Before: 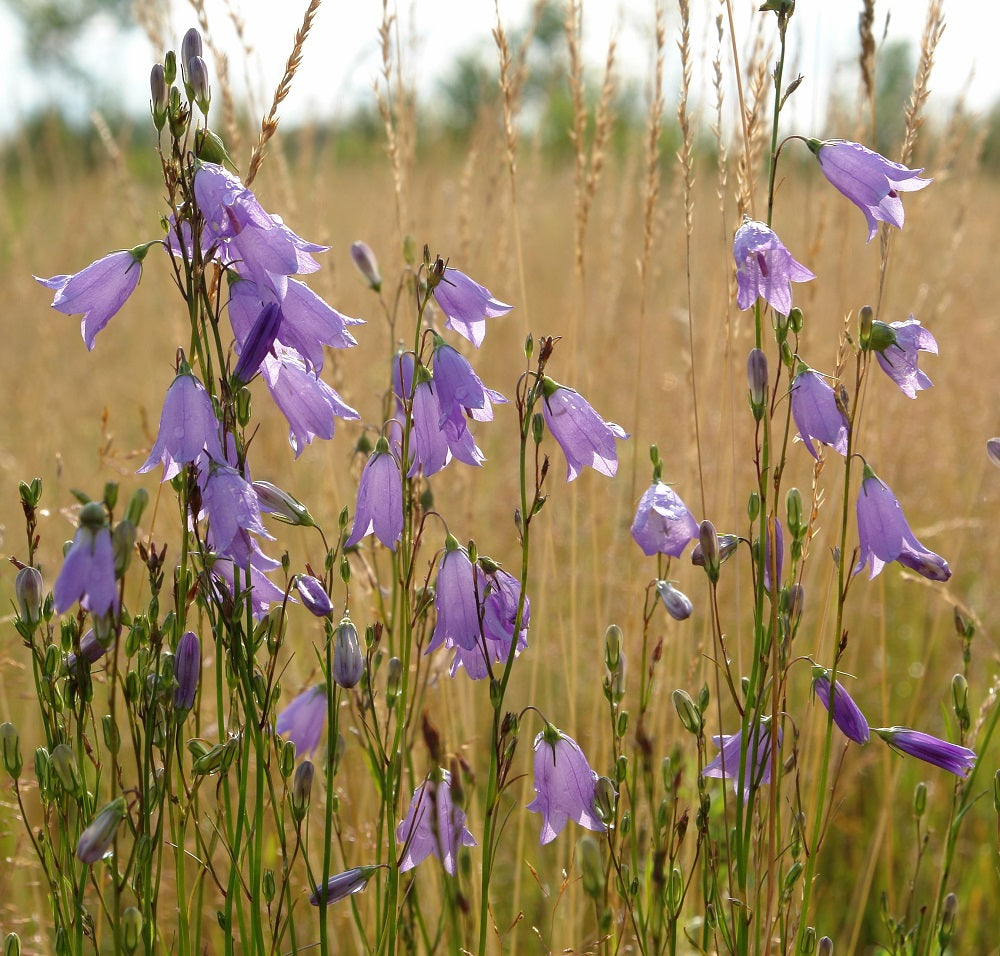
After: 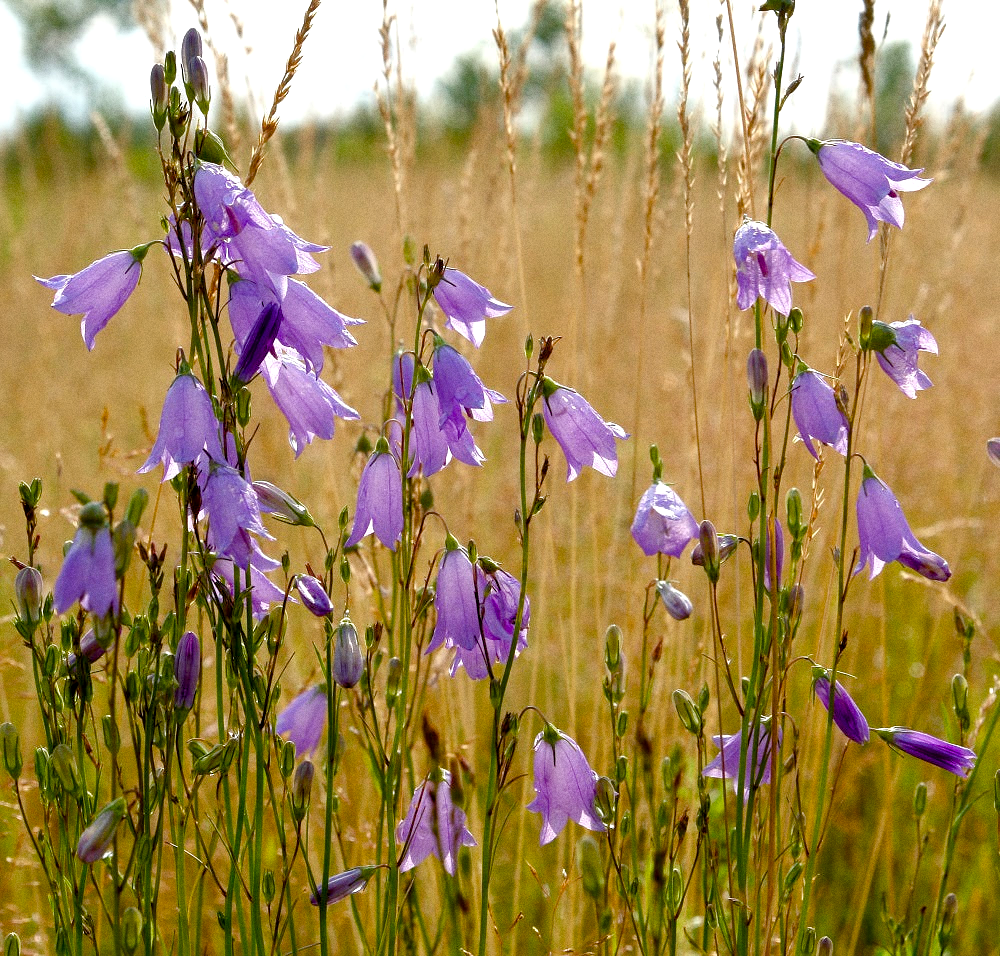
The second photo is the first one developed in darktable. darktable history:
shadows and highlights: shadows 37.27, highlights -28.18, soften with gaussian
exposure: black level correction 0.009, exposure -0.159 EV, compensate highlight preservation false
grain: coarseness 0.47 ISO
color balance rgb: perceptual saturation grading › global saturation 25%, perceptual saturation grading › highlights -50%, perceptual saturation grading › shadows 30%, perceptual brilliance grading › global brilliance 12%, global vibrance 20%
